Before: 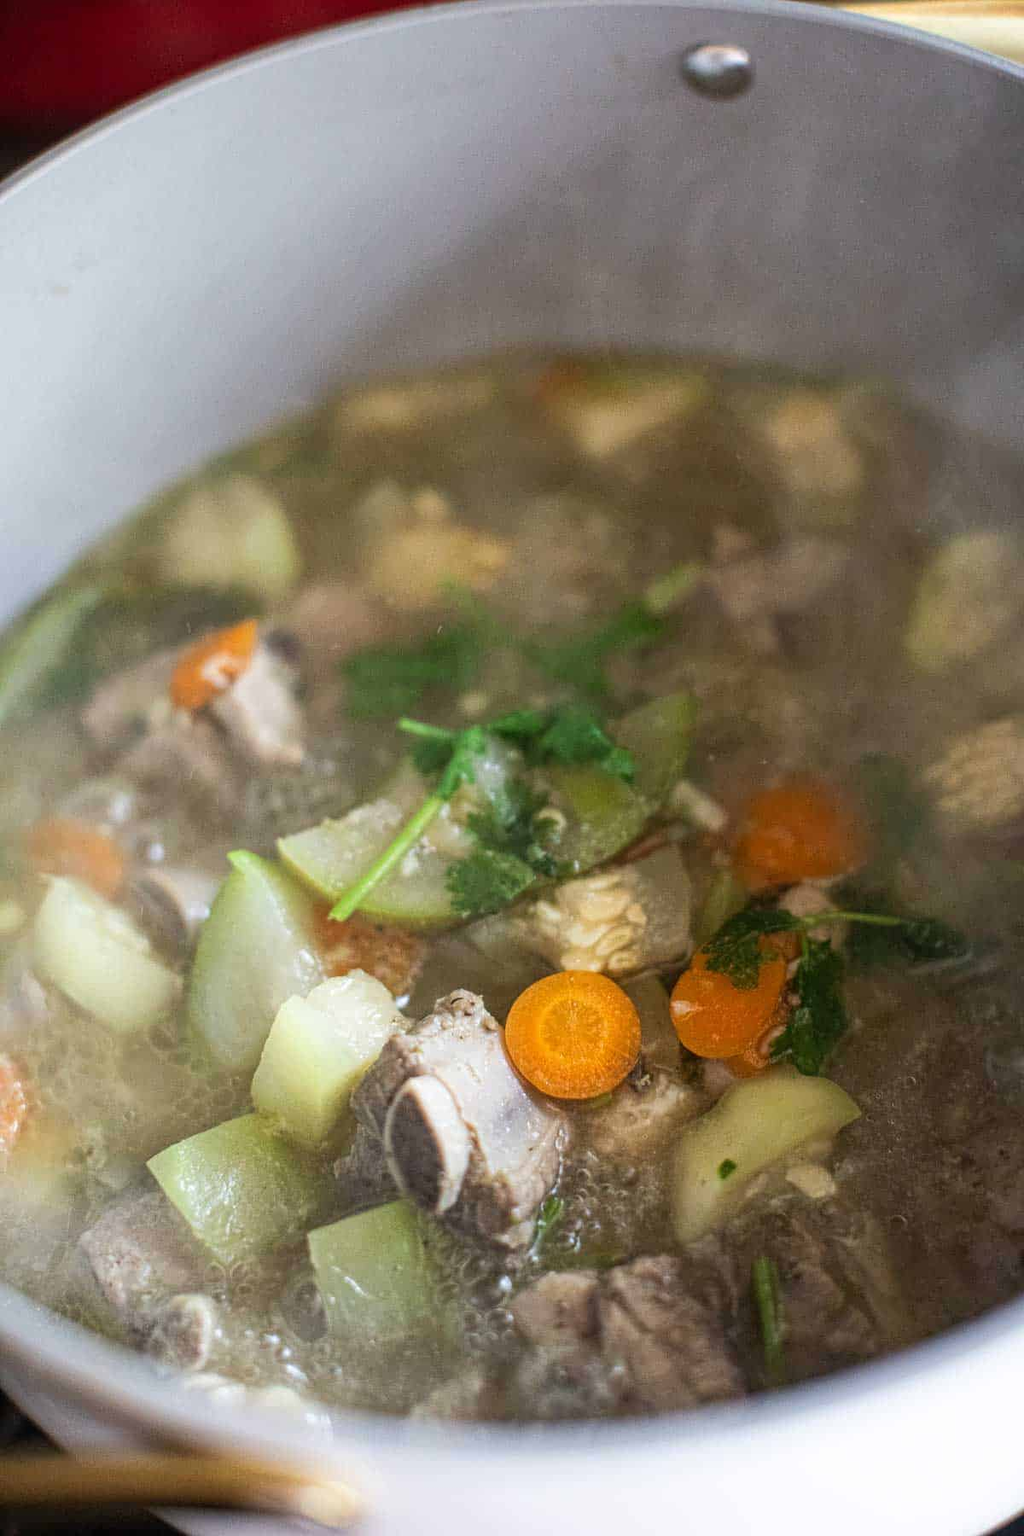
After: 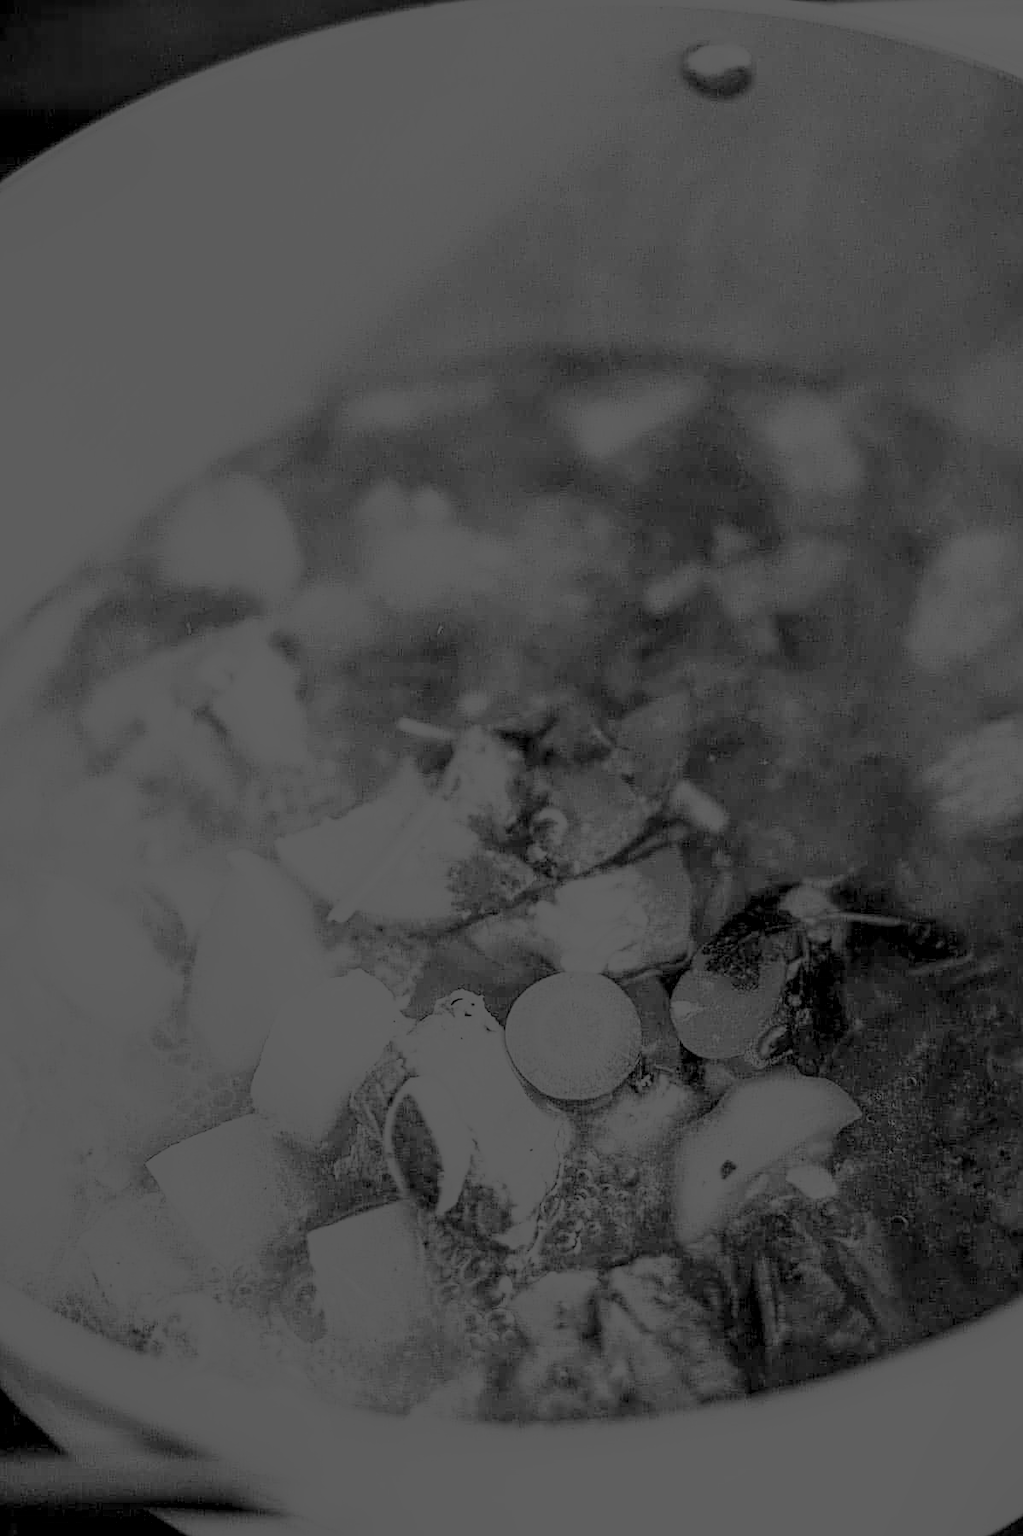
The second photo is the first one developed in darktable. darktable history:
sharpen: amount 0.6
colorize: hue 90°, saturation 19%, lightness 1.59%, version 1
local contrast: detail 130%
monochrome: on, module defaults
base curve: curves: ch0 [(0, 0) (0.007, 0.004) (0.027, 0.03) (0.046, 0.07) (0.207, 0.54) (0.442, 0.872) (0.673, 0.972) (1, 1)], preserve colors none
exposure: black level correction 0, exposure 1.1 EV, compensate exposure bias true, compensate highlight preservation false
